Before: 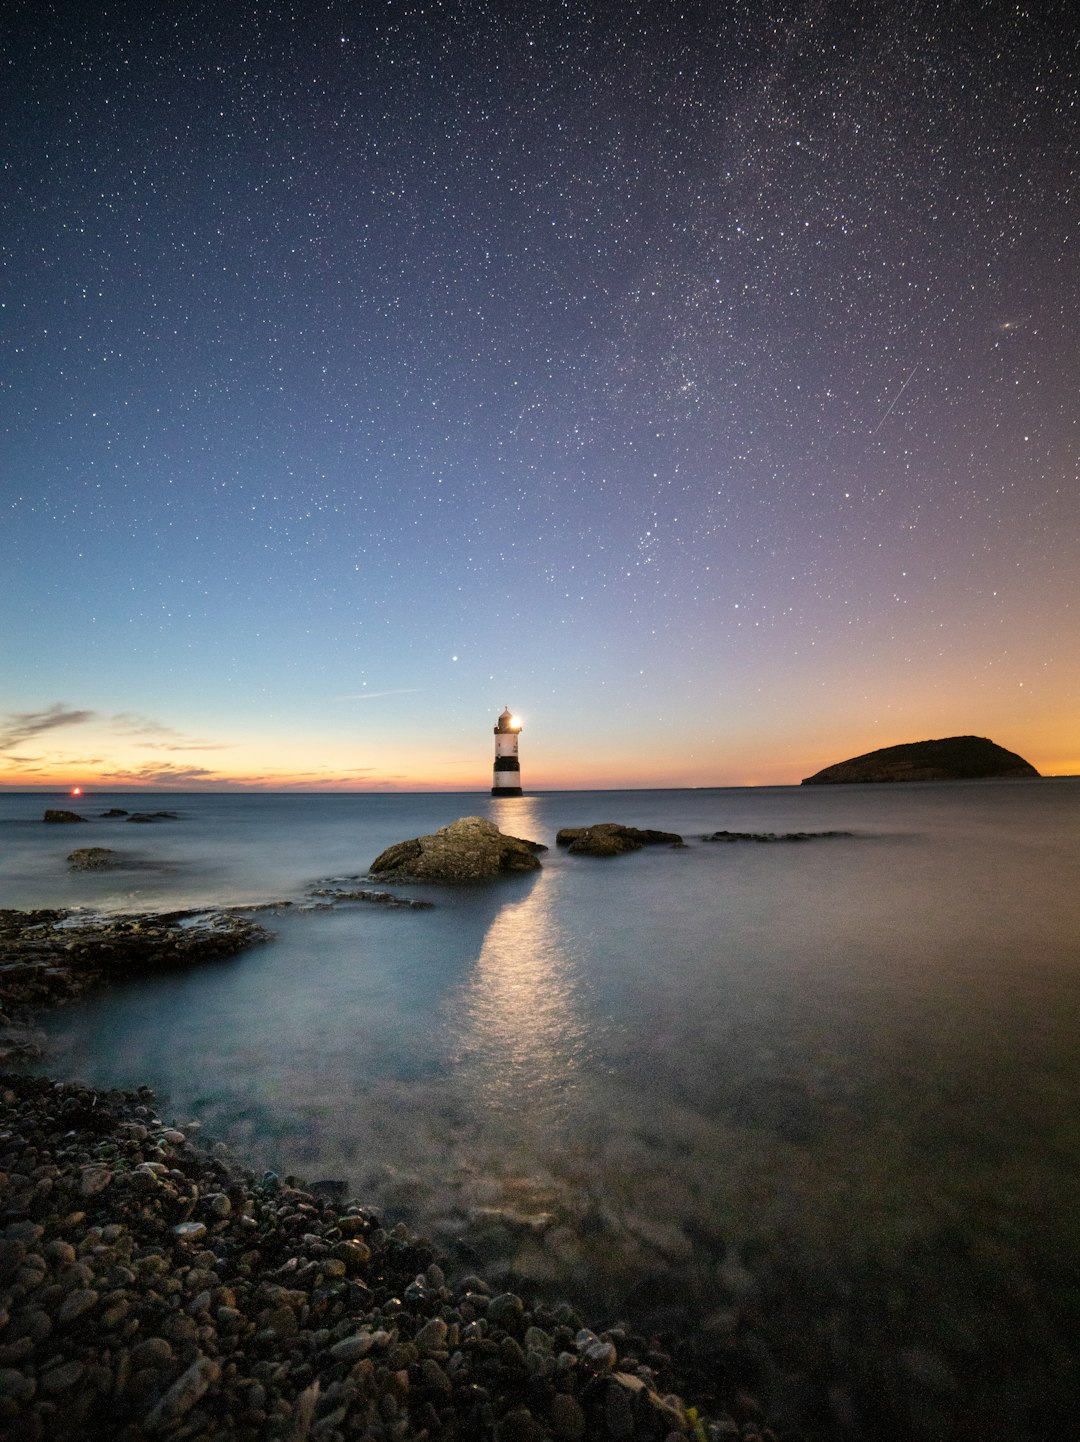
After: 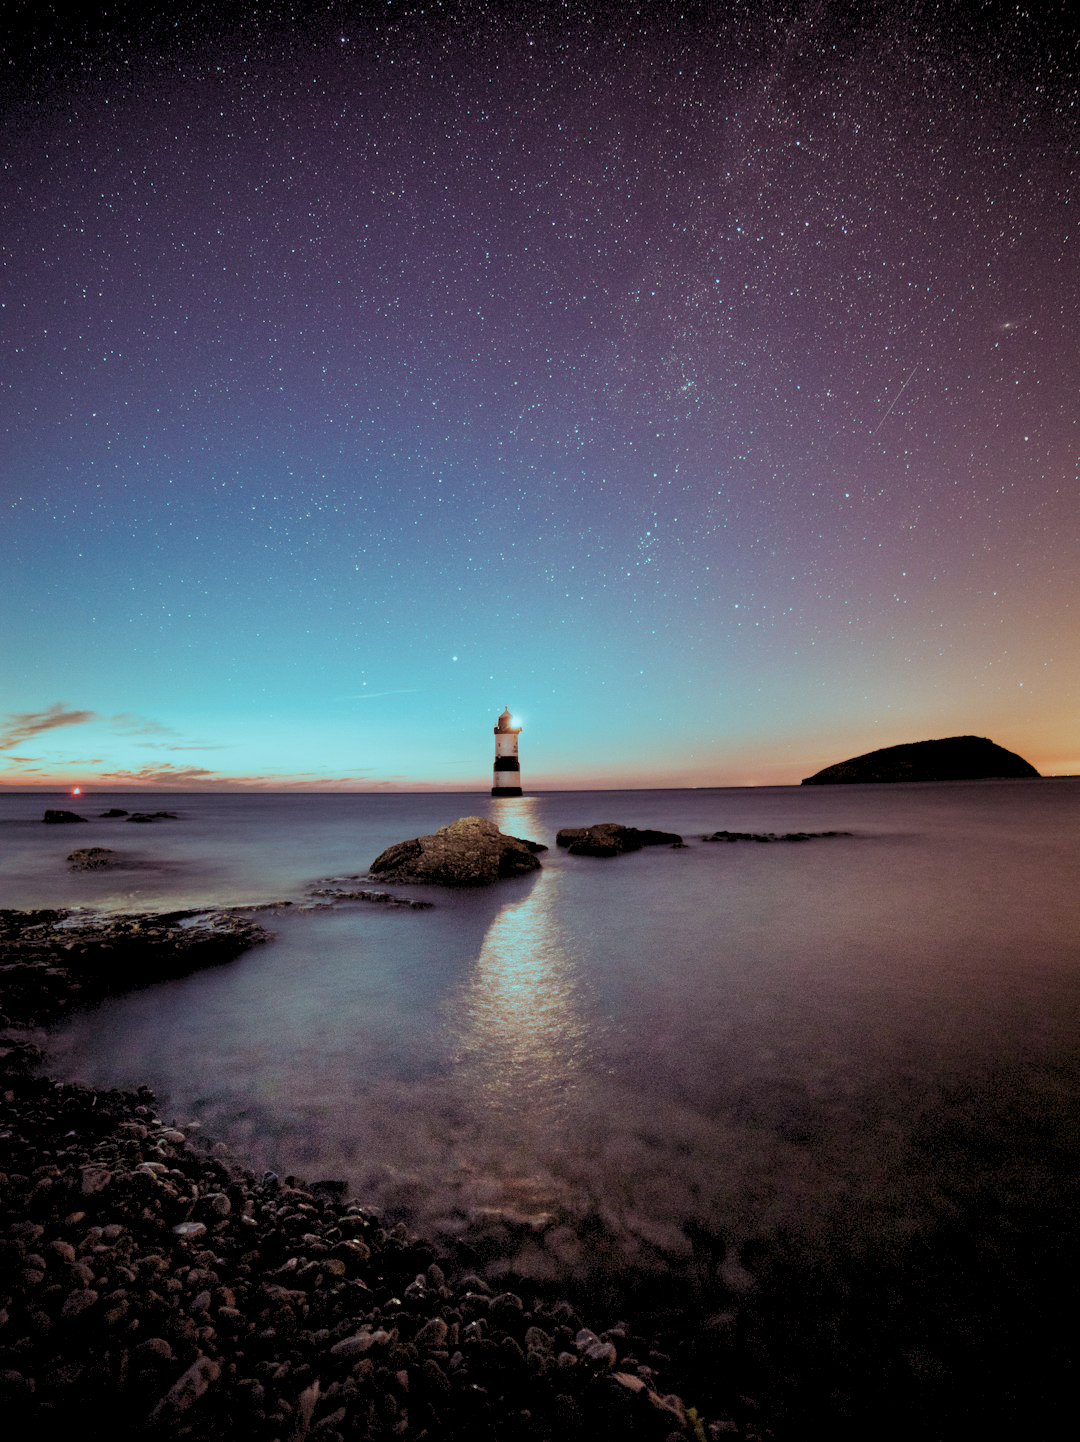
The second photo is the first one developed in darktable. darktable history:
split-toning: shadows › hue 327.6°, highlights › hue 198°, highlights › saturation 0.55, balance -21.25, compress 0%
white balance: red 1, blue 1
rgb levels: preserve colors sum RGB, levels [[0.038, 0.433, 0.934], [0, 0.5, 1], [0, 0.5, 1]]
contrast brightness saturation: contrast 0.07, brightness -0.13, saturation 0.06
